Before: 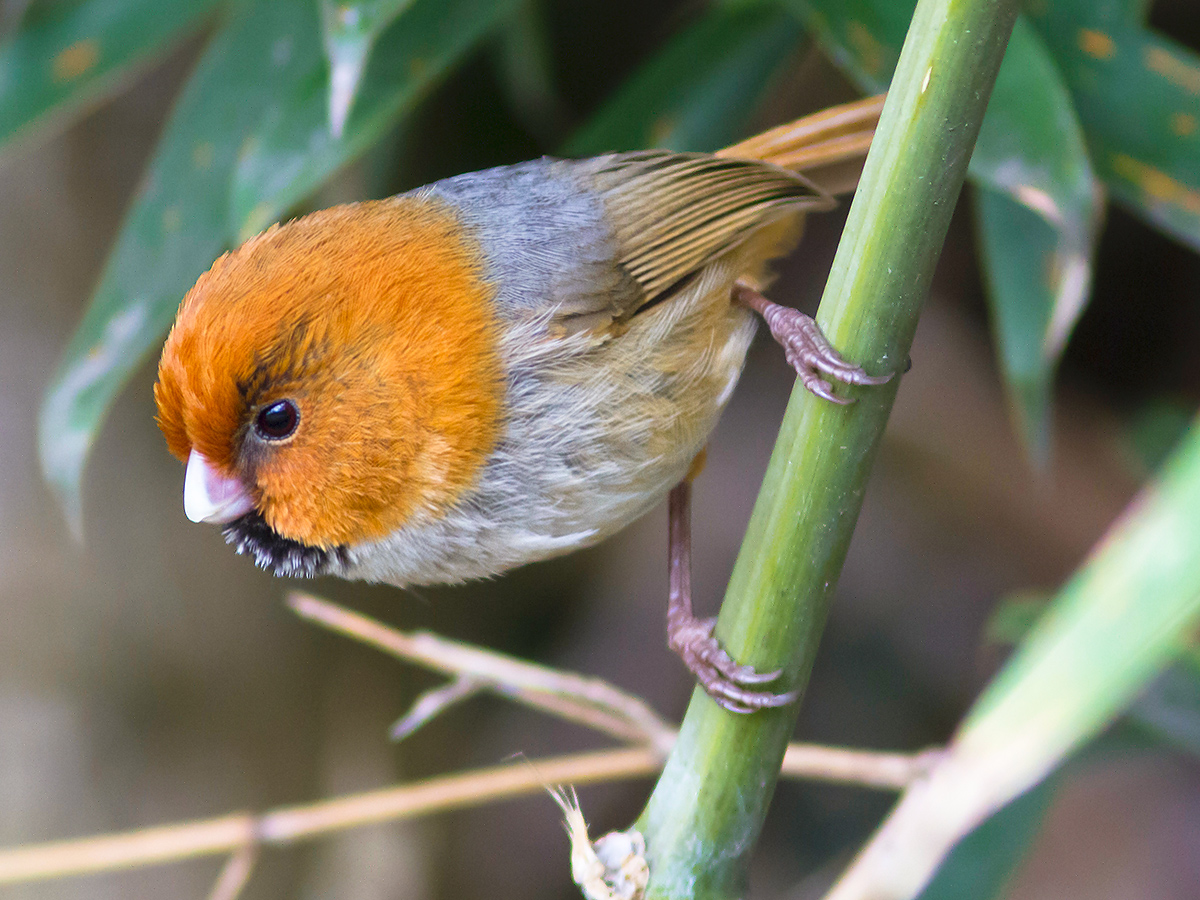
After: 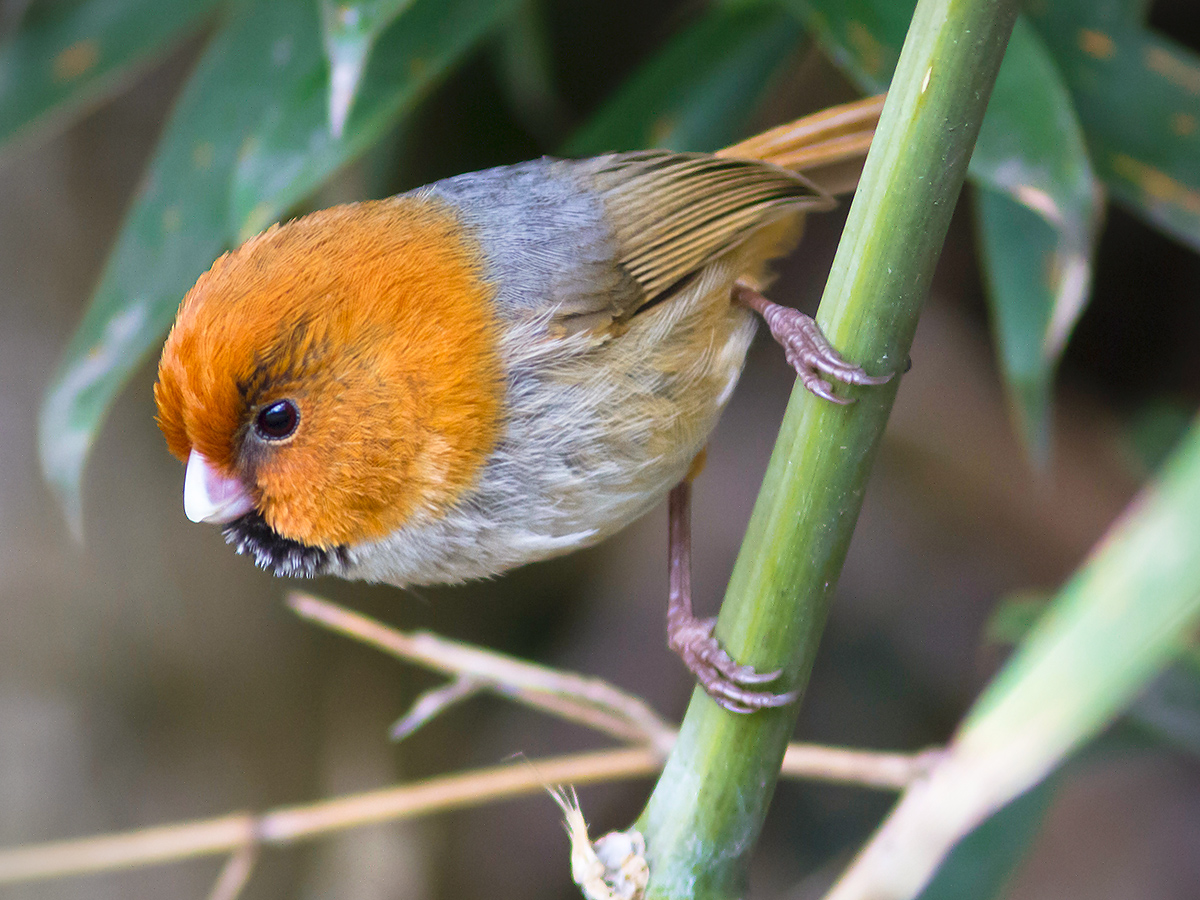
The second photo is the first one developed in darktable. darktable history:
vignetting: fall-off radius 63.78%
